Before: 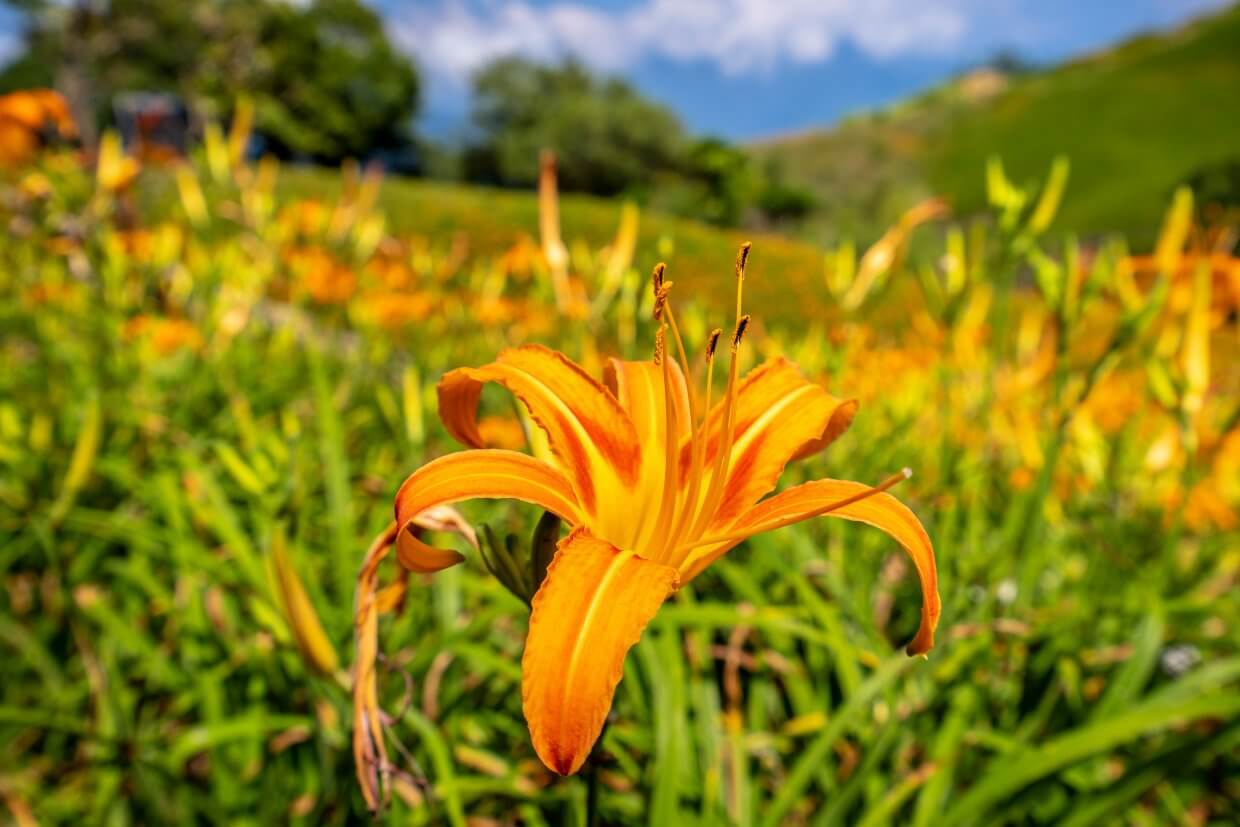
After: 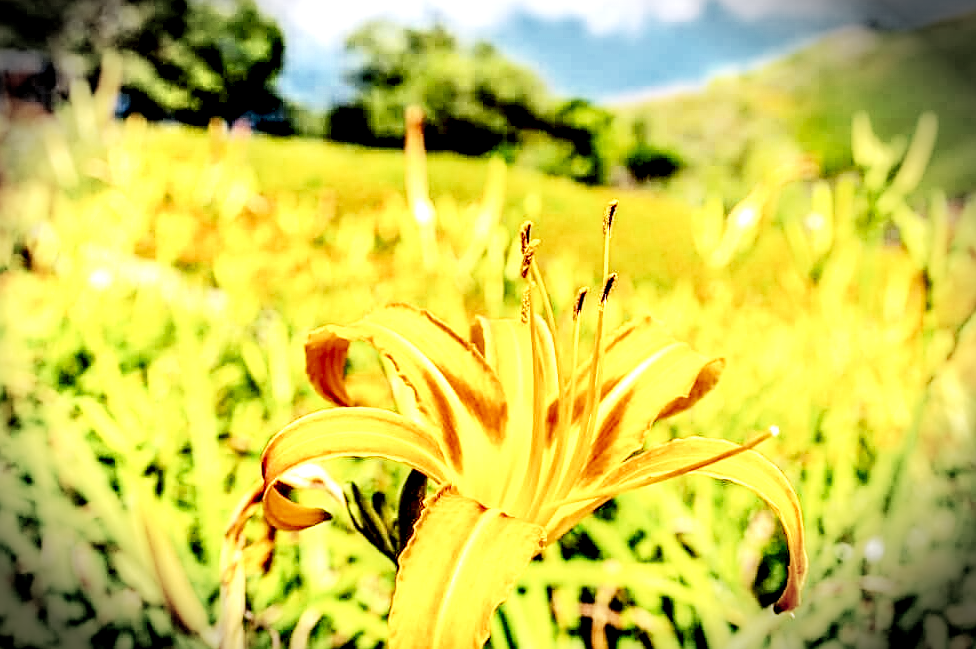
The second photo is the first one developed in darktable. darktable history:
base curve: curves: ch0 [(0, 0) (0.088, 0.125) (0.176, 0.251) (0.354, 0.501) (0.613, 0.749) (1, 0.877)], preserve colors none
crop and rotate: left 10.756%, top 5.133%, right 10.491%, bottom 16.34%
vignetting: fall-off start 90.5%, fall-off radius 38.76%, brightness -0.892, width/height ratio 1.214, shape 1.3, unbound false
exposure: exposure 0.703 EV, compensate highlight preservation false
tone equalizer: -7 EV 0.163 EV, -6 EV 0.607 EV, -5 EV 1.18 EV, -4 EV 1.34 EV, -3 EV 1.17 EV, -2 EV 0.6 EV, -1 EV 0.146 EV, edges refinement/feathering 500, mask exposure compensation -1.57 EV, preserve details no
sharpen: on, module defaults
local contrast: highlights 112%, shadows 45%, detail 294%
